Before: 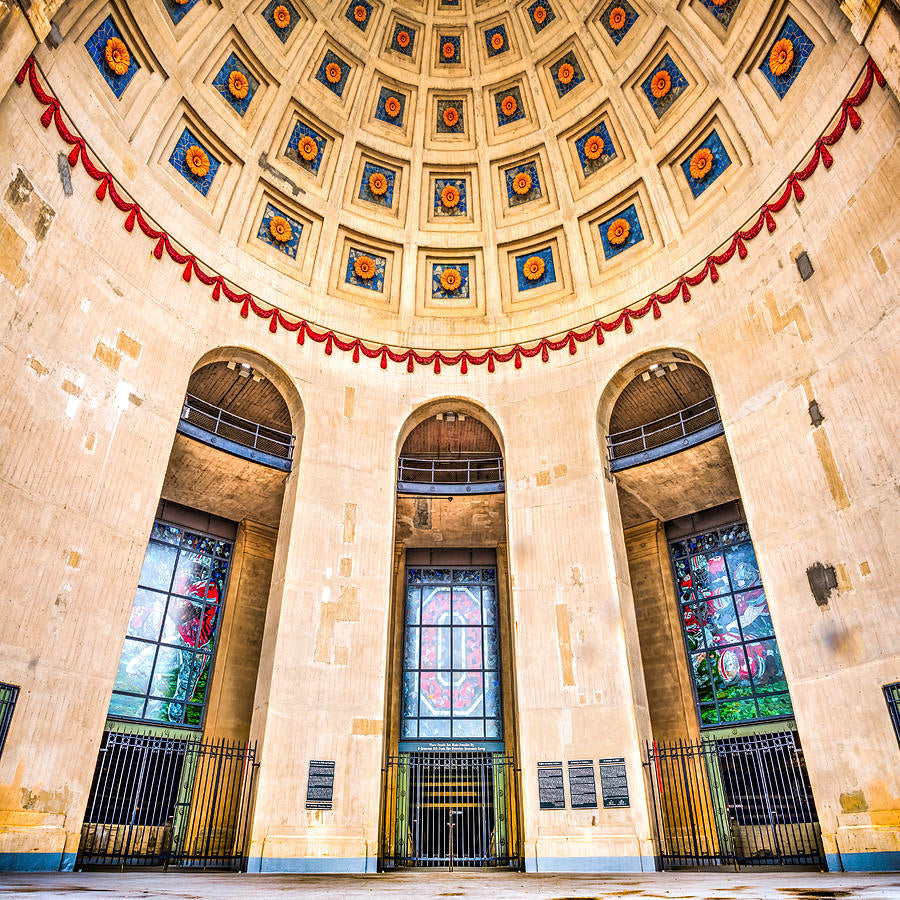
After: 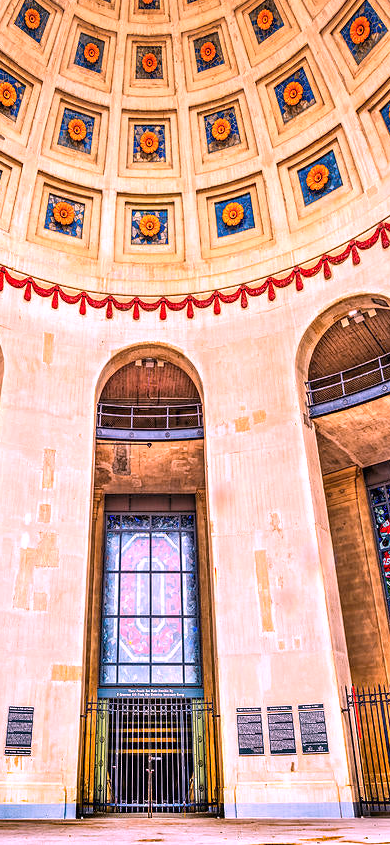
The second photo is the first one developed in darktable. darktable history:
crop: left 33.452%, top 6.025%, right 23.155%
white balance: red 1.188, blue 1.11
